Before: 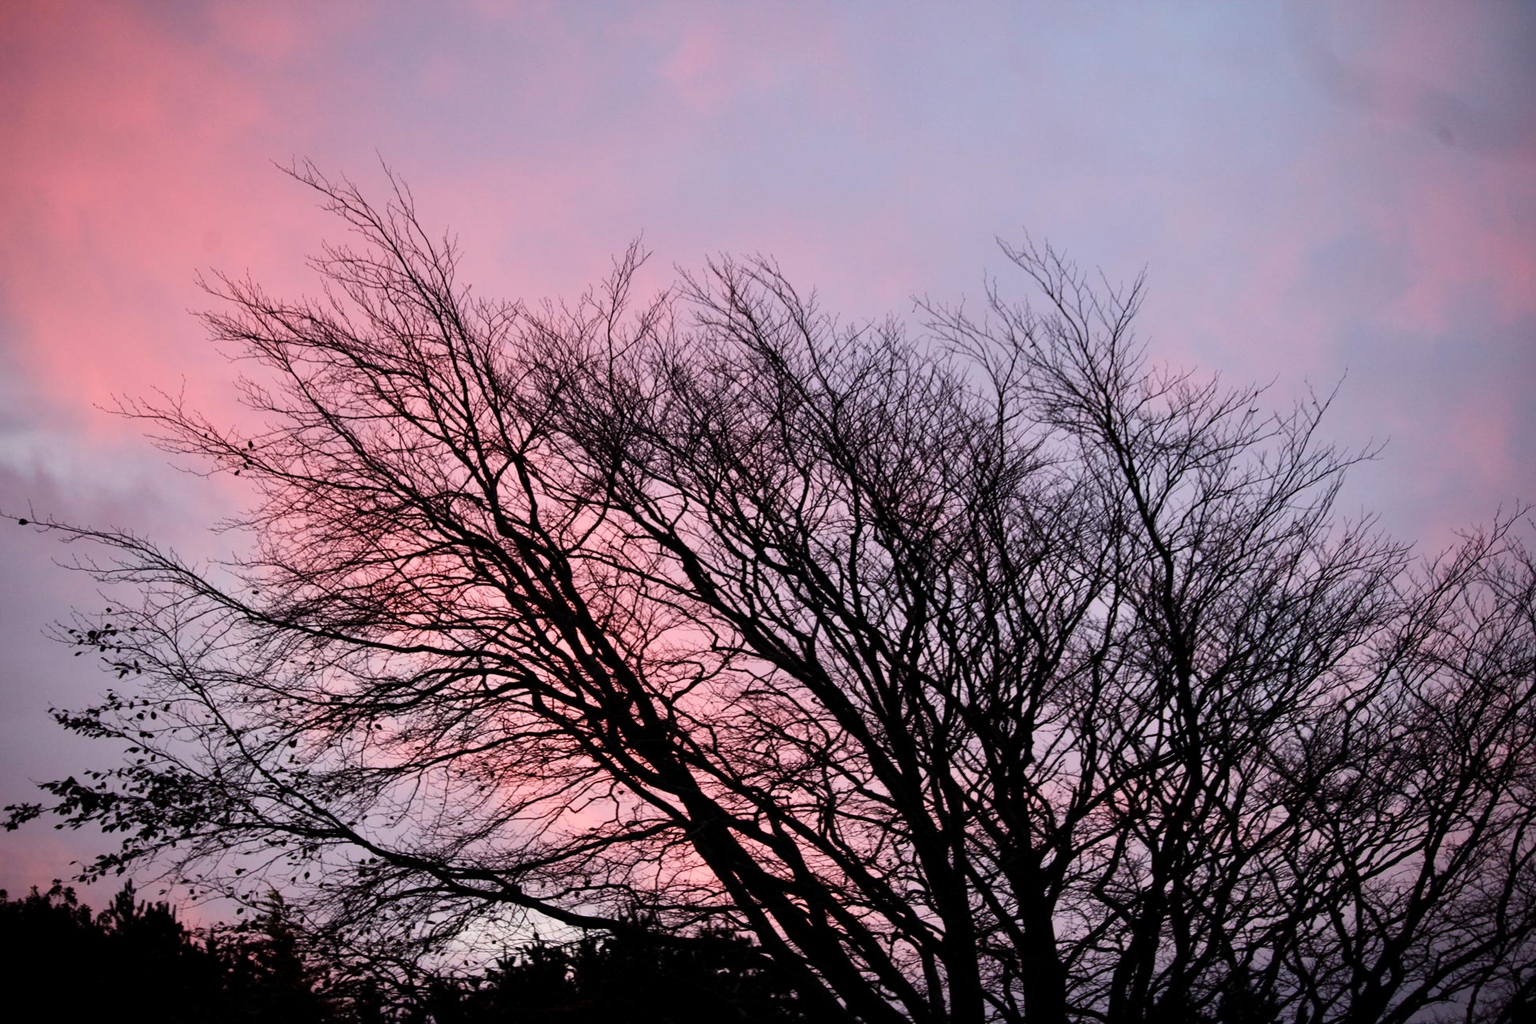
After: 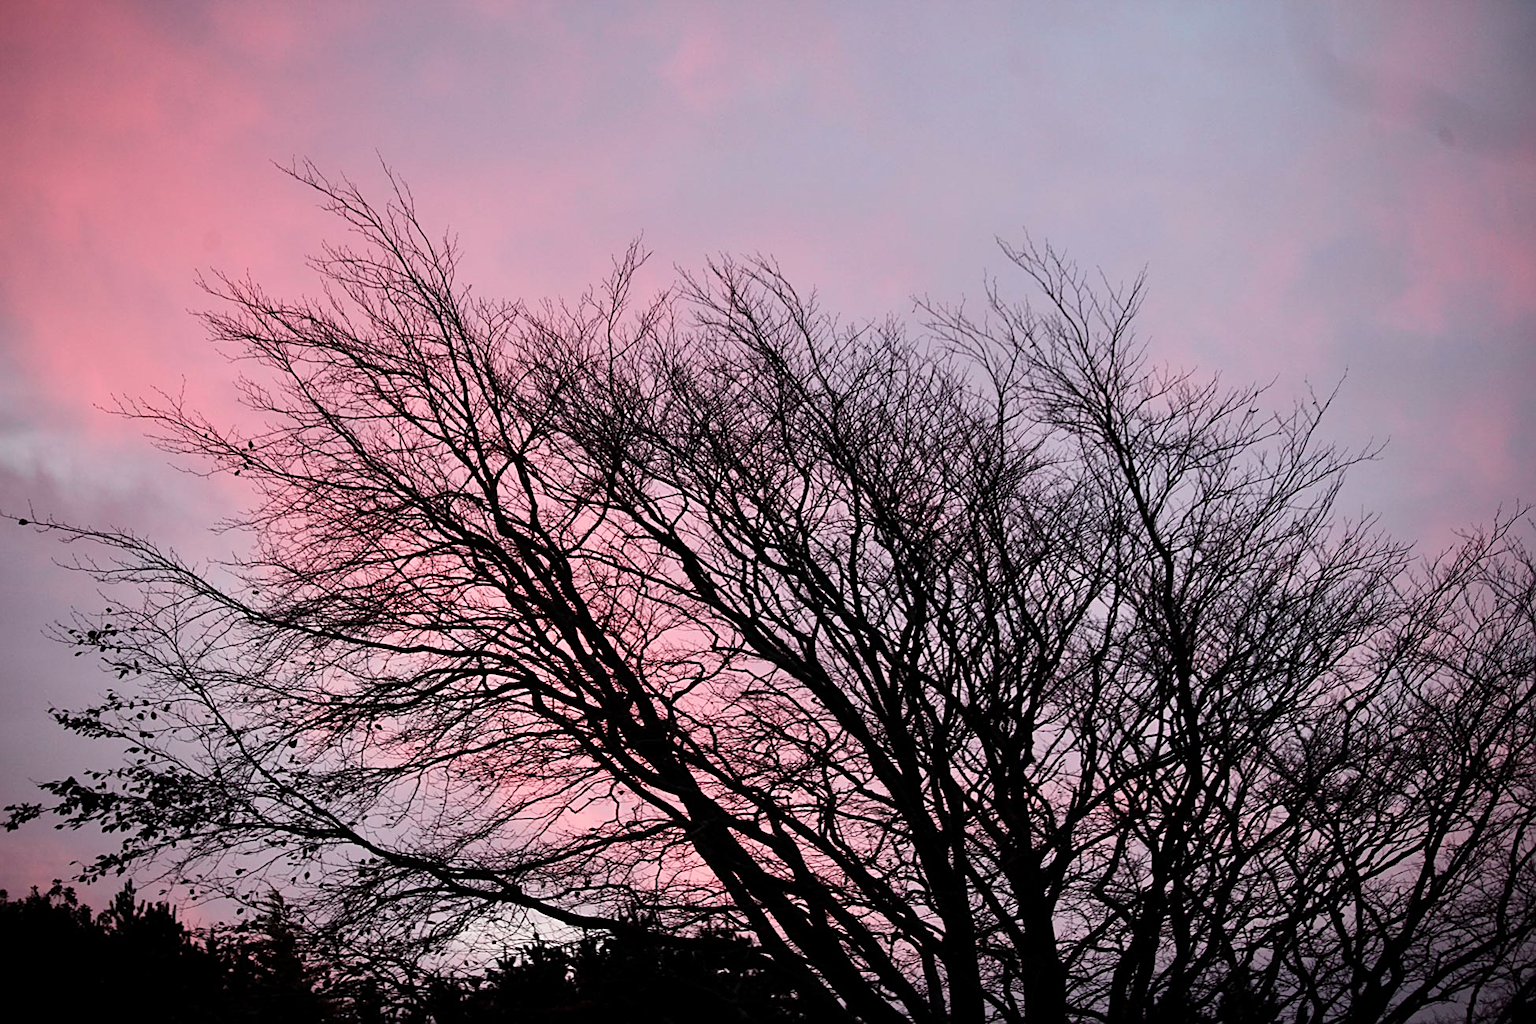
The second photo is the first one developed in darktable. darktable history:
color contrast: blue-yellow contrast 0.7
sharpen: on, module defaults
